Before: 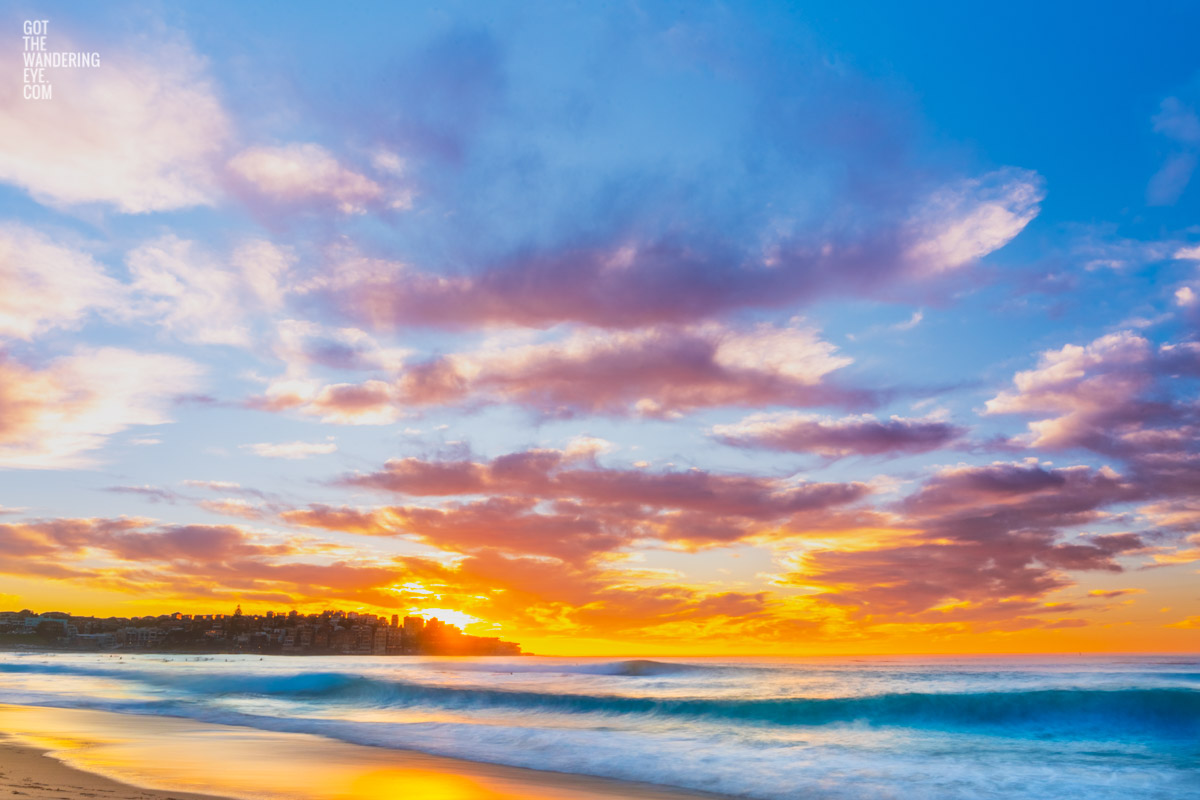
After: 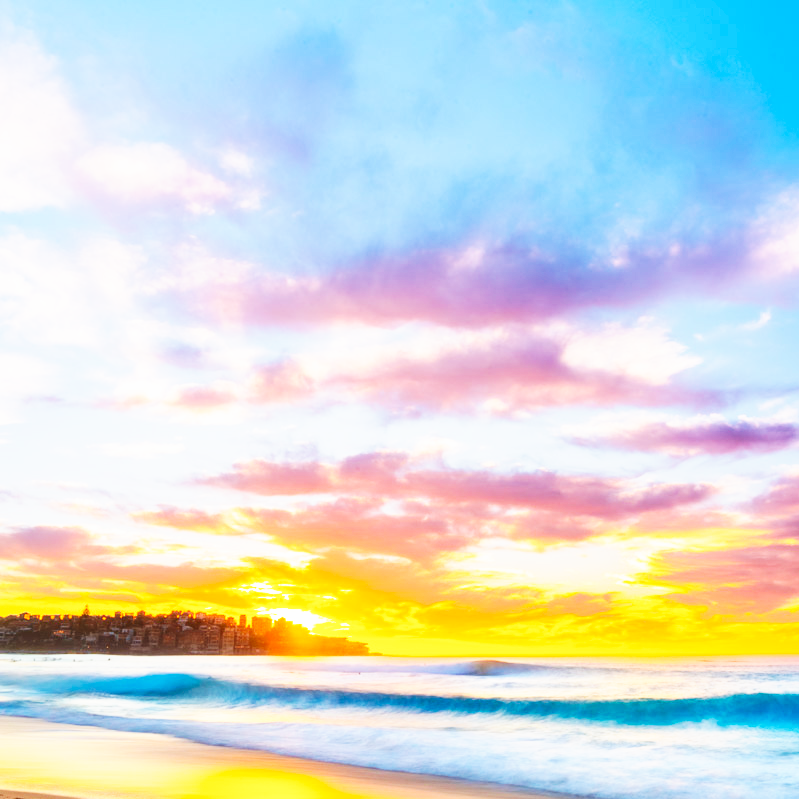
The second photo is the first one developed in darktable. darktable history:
crop and rotate: left 12.673%, right 20.66%
base curve: curves: ch0 [(0, 0) (0.007, 0.004) (0.027, 0.03) (0.046, 0.07) (0.207, 0.54) (0.442, 0.872) (0.673, 0.972) (1, 1)], preserve colors none
